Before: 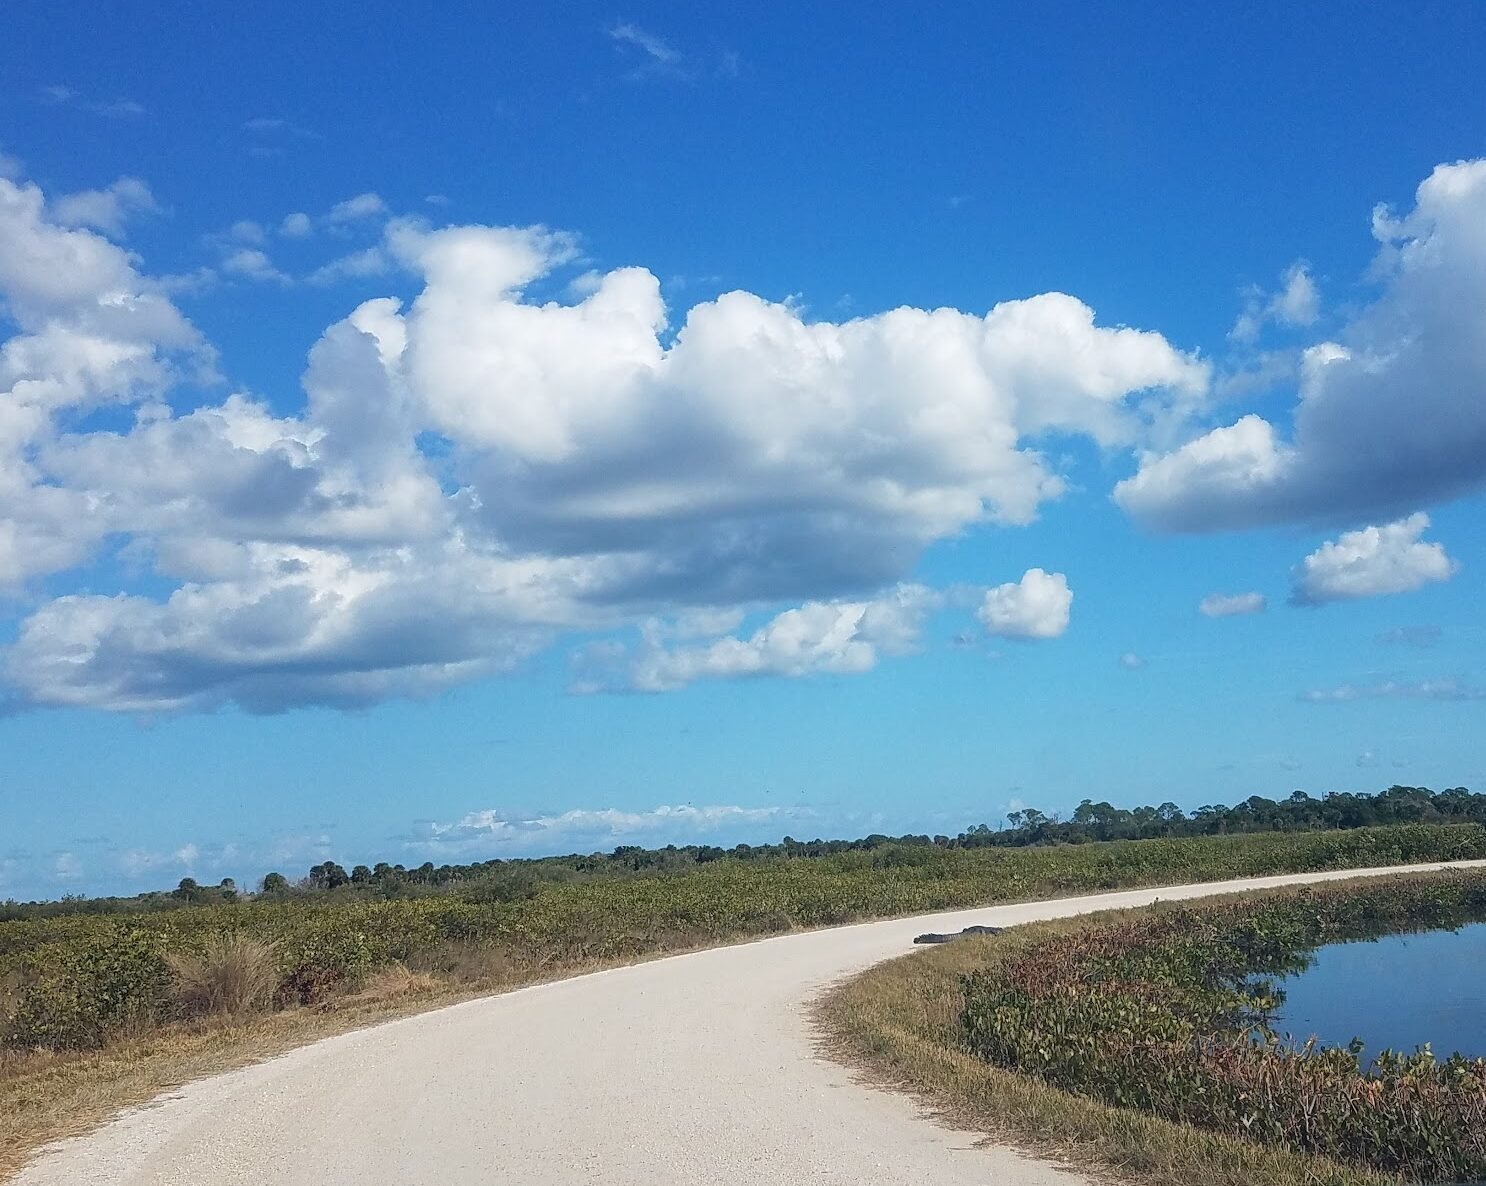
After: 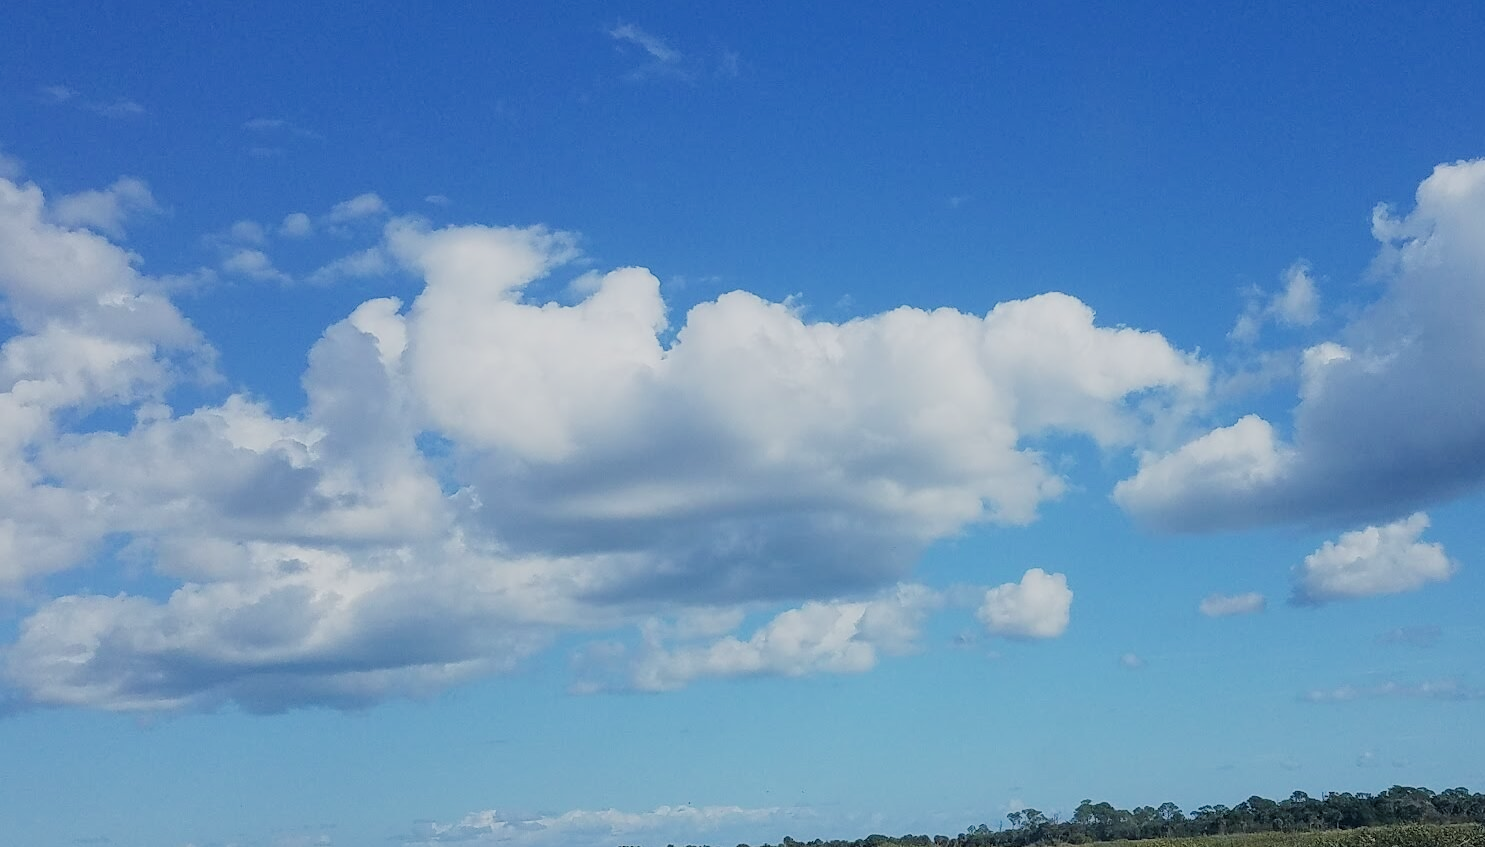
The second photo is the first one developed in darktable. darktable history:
crop: right 0%, bottom 28.577%
tone equalizer: smoothing diameter 24.94%, edges refinement/feathering 13.05, preserve details guided filter
filmic rgb: black relative exposure -7.79 EV, white relative exposure 4.31 EV, hardness 3.9
